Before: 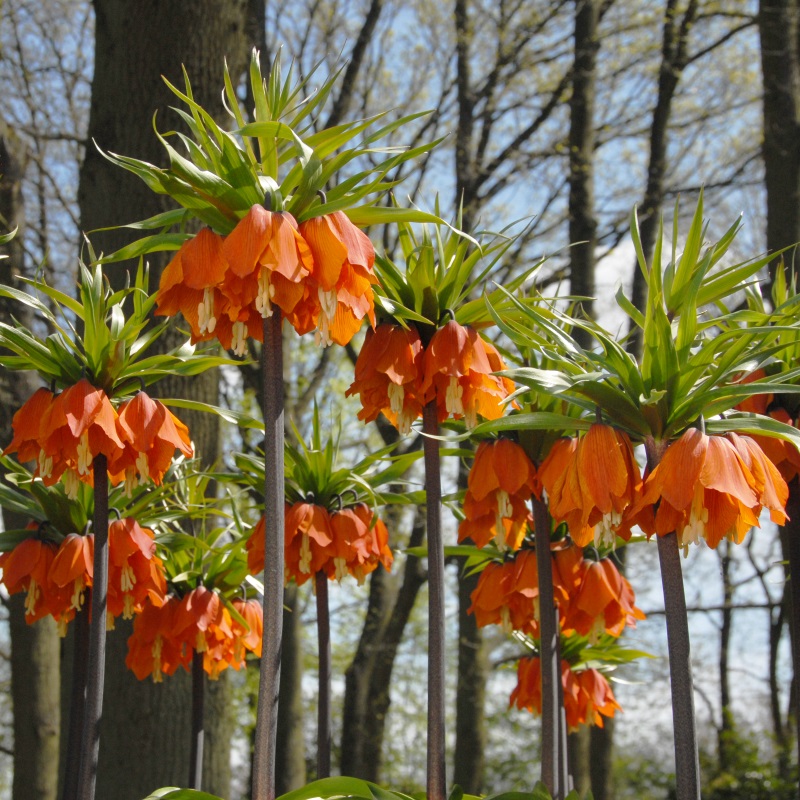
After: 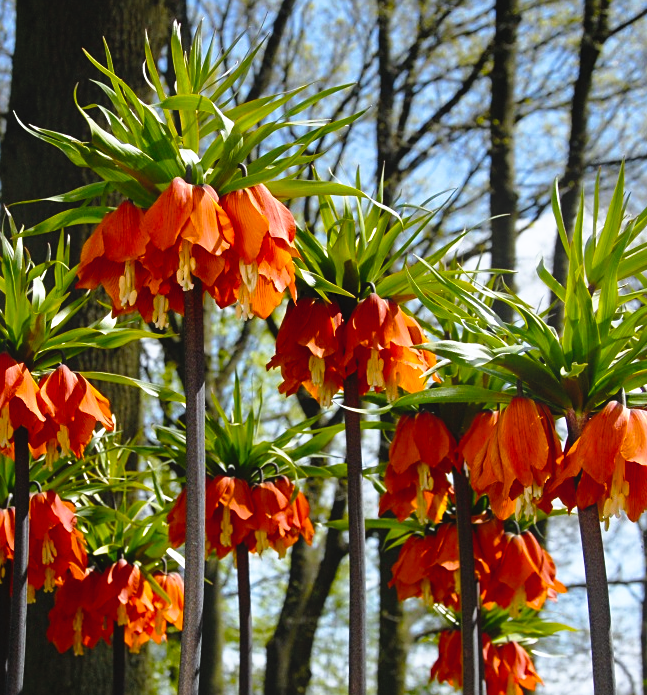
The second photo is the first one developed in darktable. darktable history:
crop: left 9.929%, top 3.475%, right 9.188%, bottom 9.529%
sharpen: radius 1.864, amount 0.398, threshold 1.271
white balance: red 0.967, blue 1.049
tone curve: curves: ch0 [(0, 0) (0.003, 0.023) (0.011, 0.024) (0.025, 0.028) (0.044, 0.035) (0.069, 0.043) (0.1, 0.052) (0.136, 0.063) (0.177, 0.094) (0.224, 0.145) (0.277, 0.209) (0.335, 0.281) (0.399, 0.364) (0.468, 0.453) (0.543, 0.553) (0.623, 0.66) (0.709, 0.767) (0.801, 0.88) (0.898, 0.968) (1, 1)], preserve colors none
local contrast: mode bilateral grid, contrast 10, coarseness 25, detail 110%, midtone range 0.2
color balance rgb: linear chroma grading › shadows -8%, linear chroma grading › global chroma 10%, perceptual saturation grading › global saturation 2%, perceptual saturation grading › highlights -2%, perceptual saturation grading › mid-tones 4%, perceptual saturation grading › shadows 8%, perceptual brilliance grading › global brilliance 2%, perceptual brilliance grading › highlights -4%, global vibrance 16%, saturation formula JzAzBz (2021)
bloom: size 13.65%, threshold 98.39%, strength 4.82%
